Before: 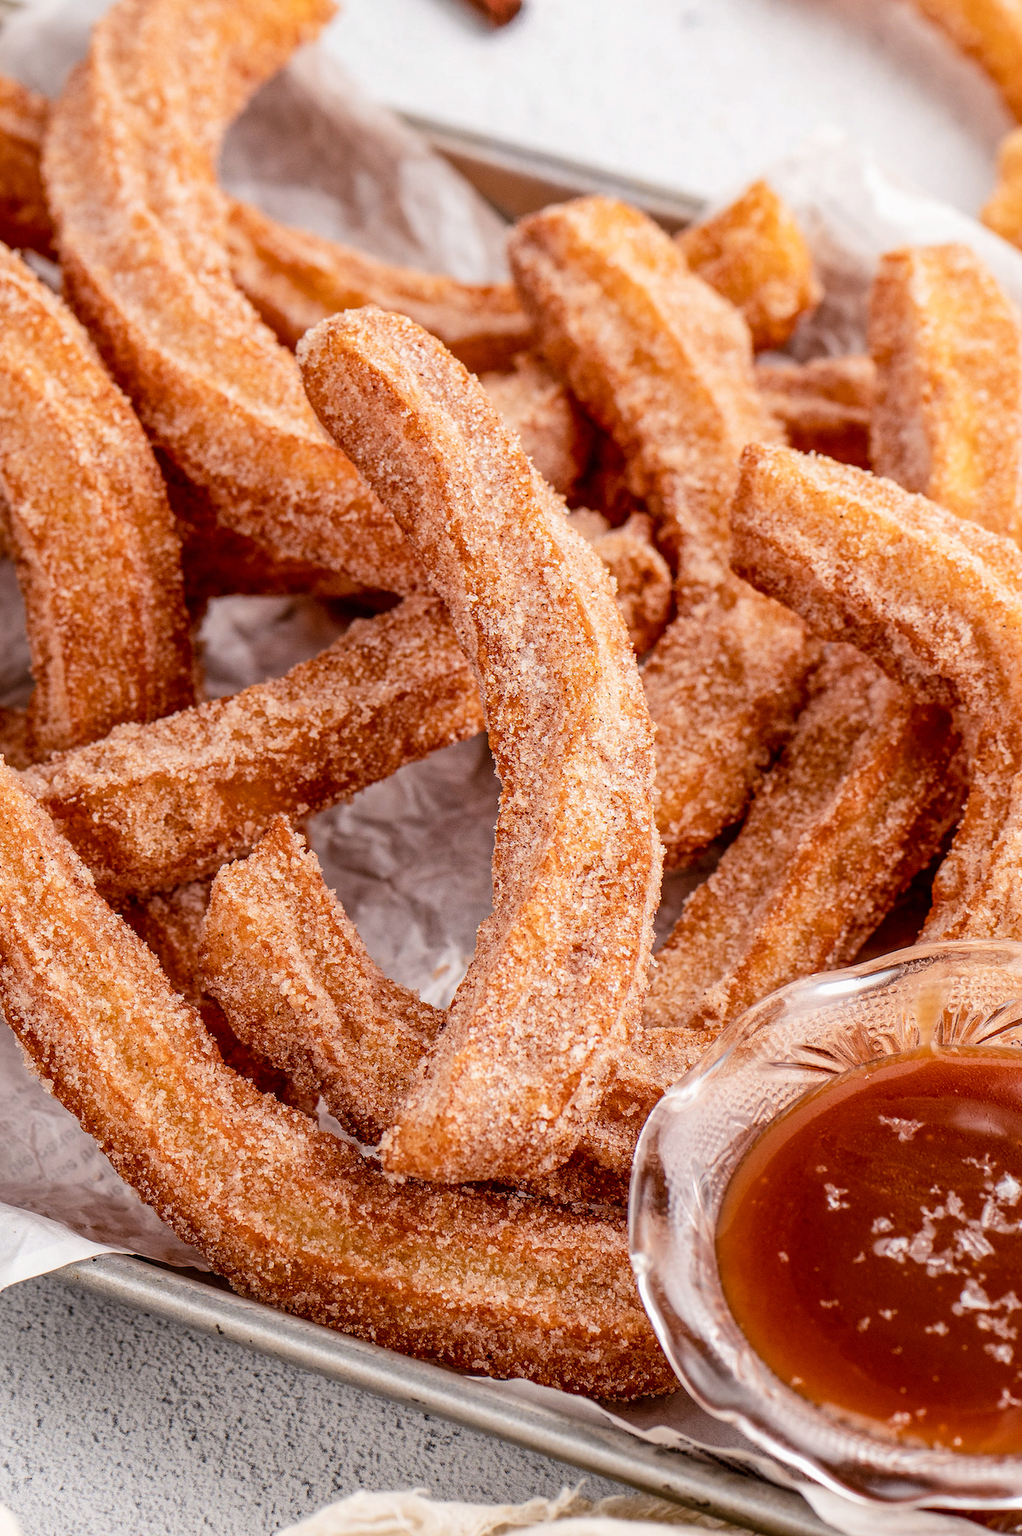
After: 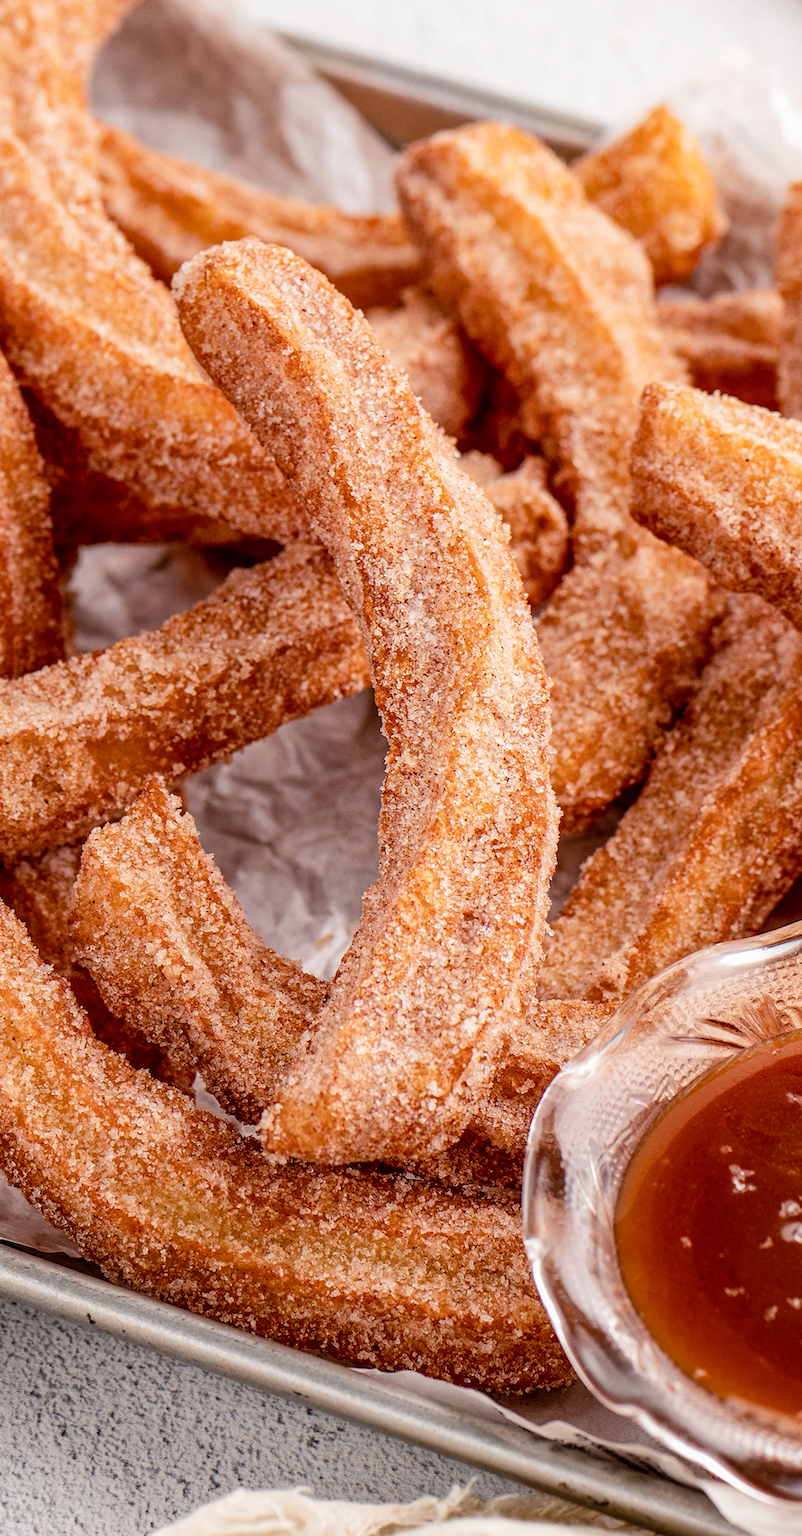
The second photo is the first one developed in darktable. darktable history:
crop and rotate: left 13.084%, top 5.321%, right 12.58%
